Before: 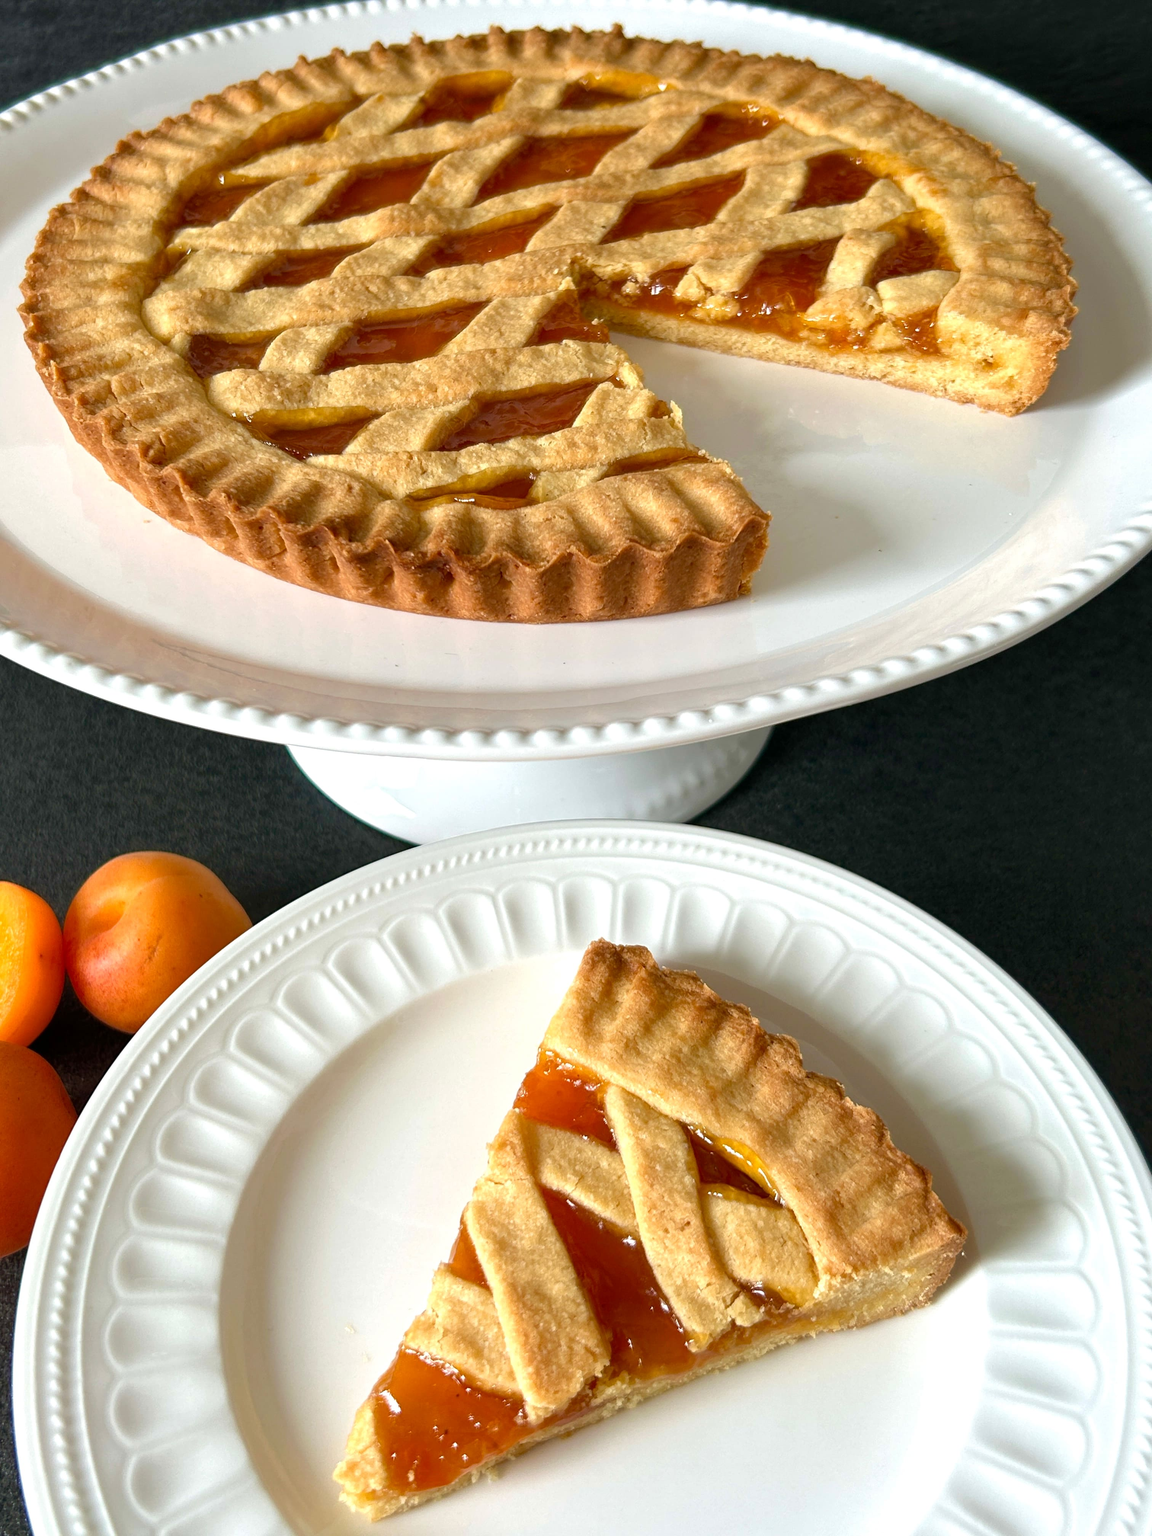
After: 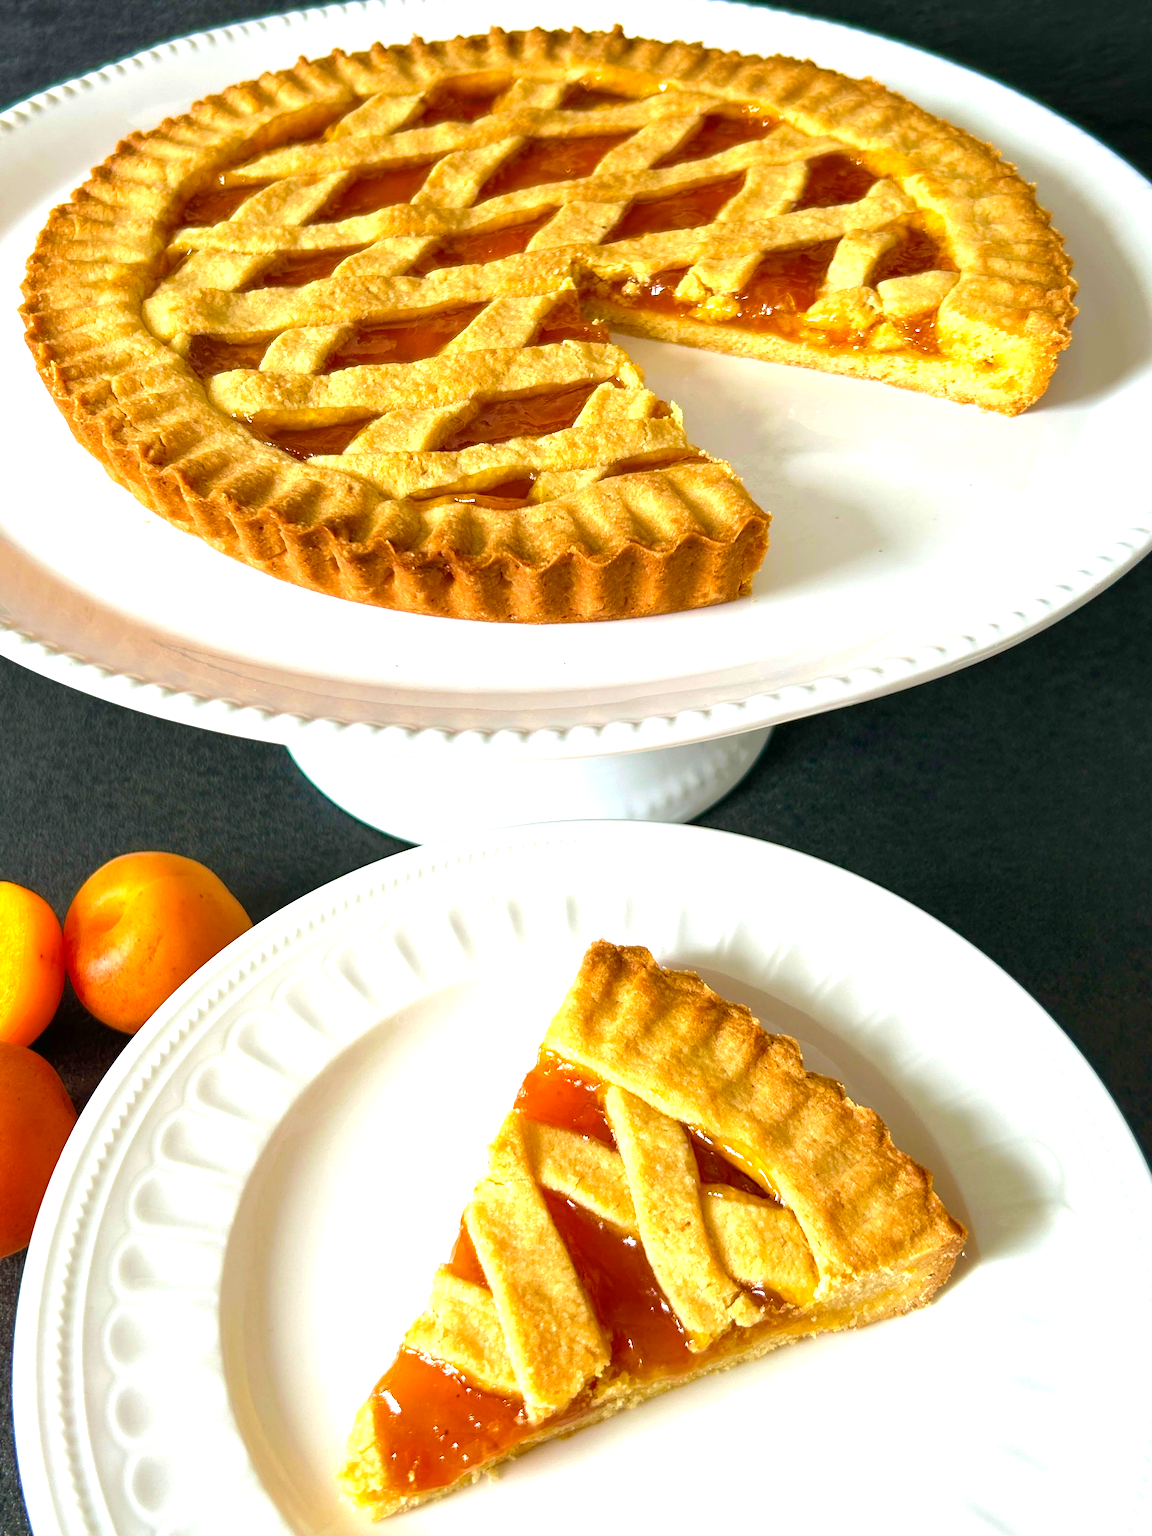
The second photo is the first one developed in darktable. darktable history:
color balance rgb: perceptual saturation grading › global saturation 20%, global vibrance 20%
exposure: black level correction 0, exposure 0.7 EV, compensate exposure bias true, compensate highlight preservation false
